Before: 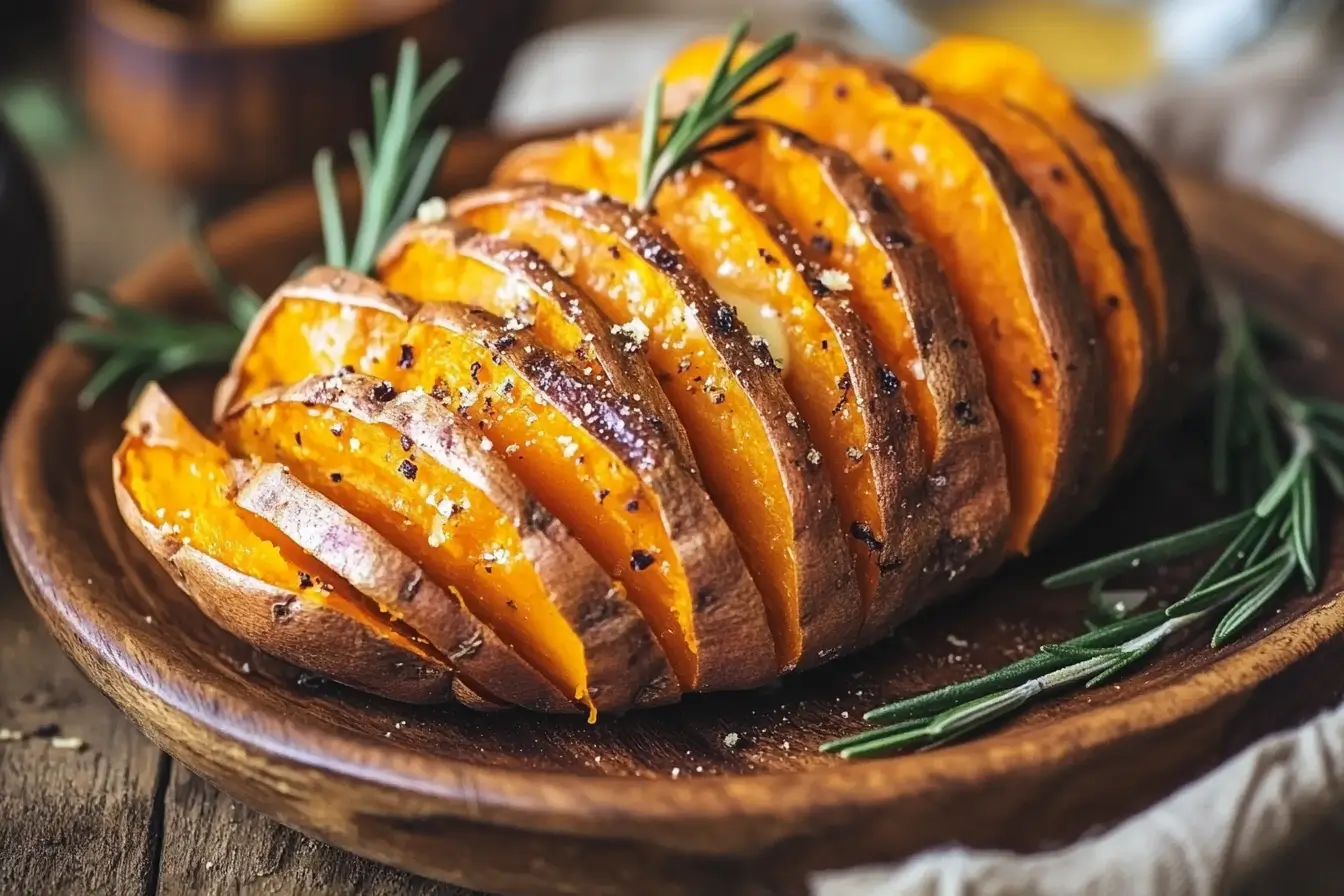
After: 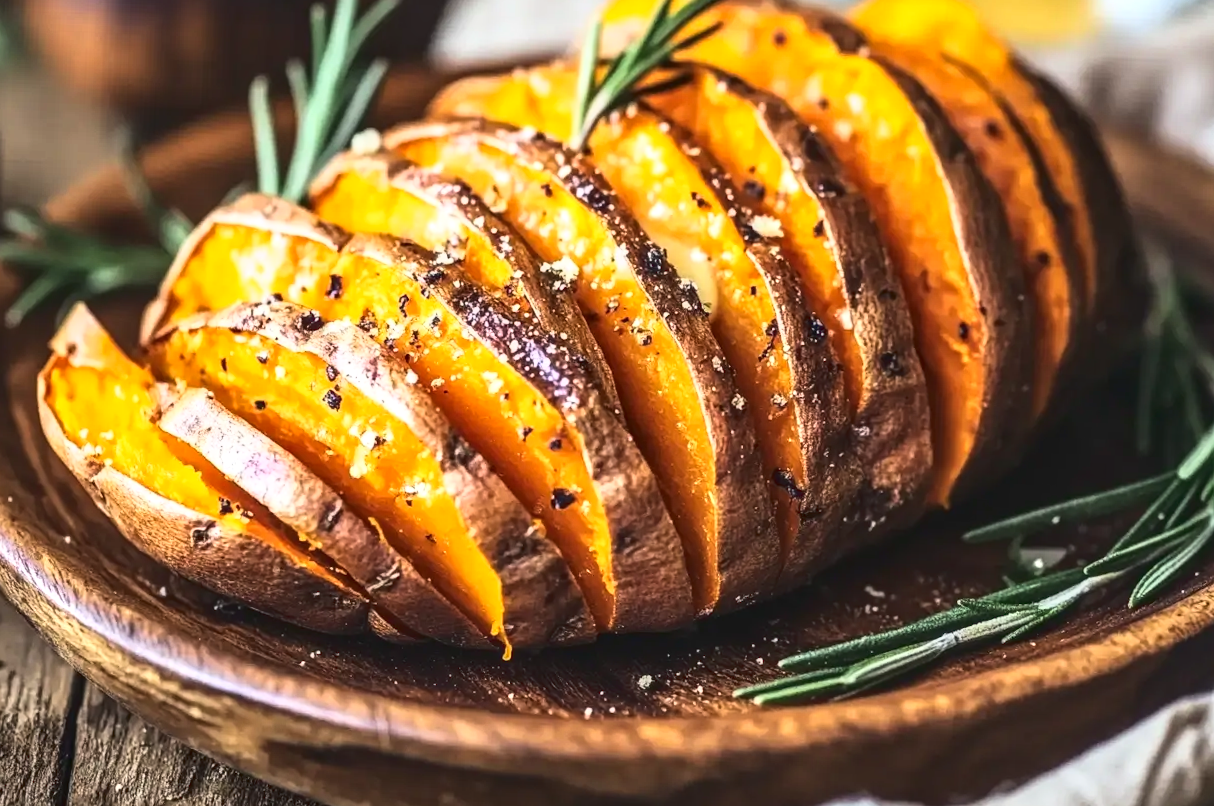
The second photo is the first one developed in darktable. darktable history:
local contrast: detail 130%
crop and rotate: angle -2.17°, left 3.099%, top 4.321%, right 1.478%, bottom 0.579%
tone curve: curves: ch0 [(0, 0.058) (0.198, 0.188) (0.512, 0.582) (0.625, 0.754) (0.81, 0.934) (1, 1)], color space Lab, linked channels, preserve colors none
